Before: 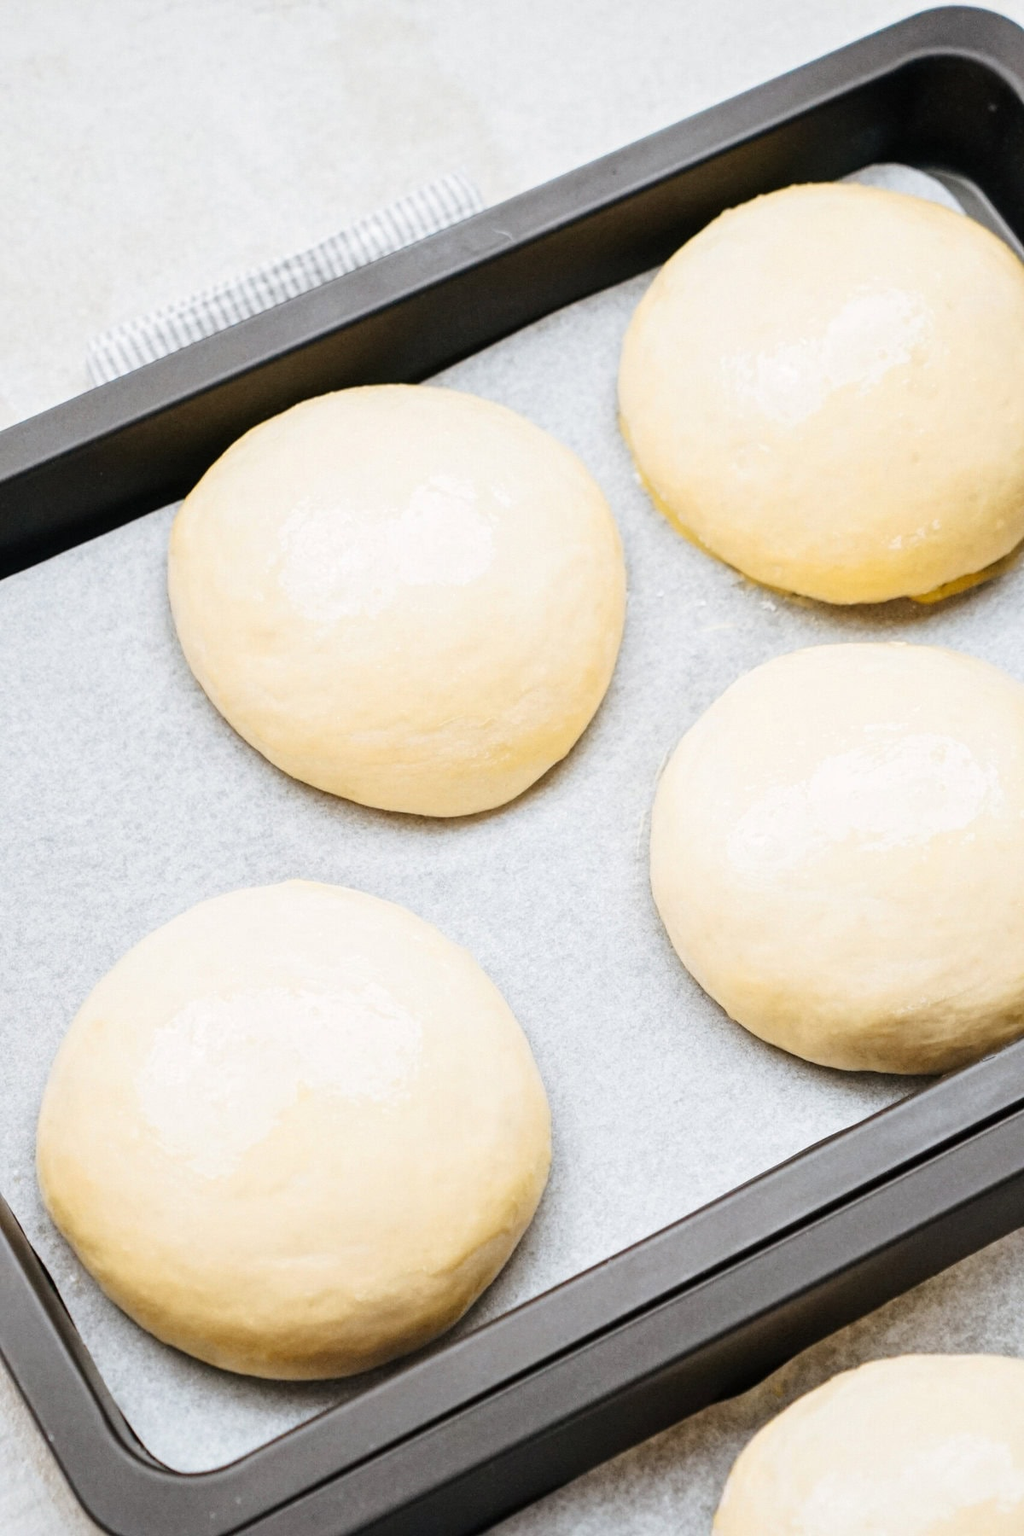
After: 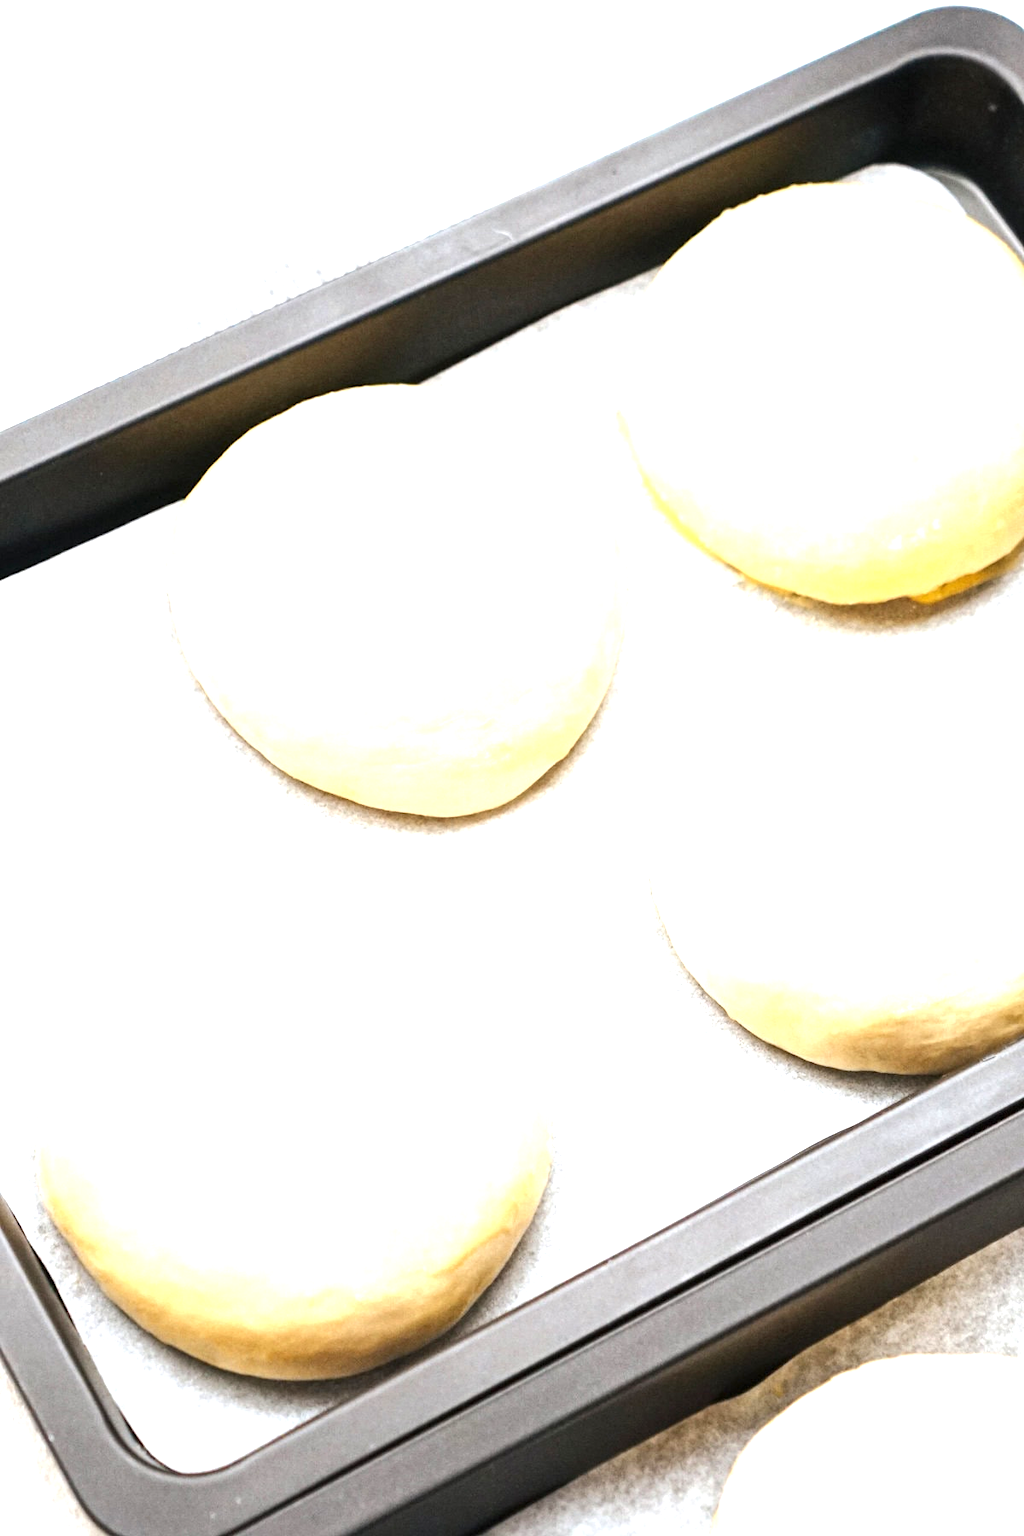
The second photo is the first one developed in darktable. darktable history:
exposure: exposure 1.094 EV, compensate exposure bias true, compensate highlight preservation false
